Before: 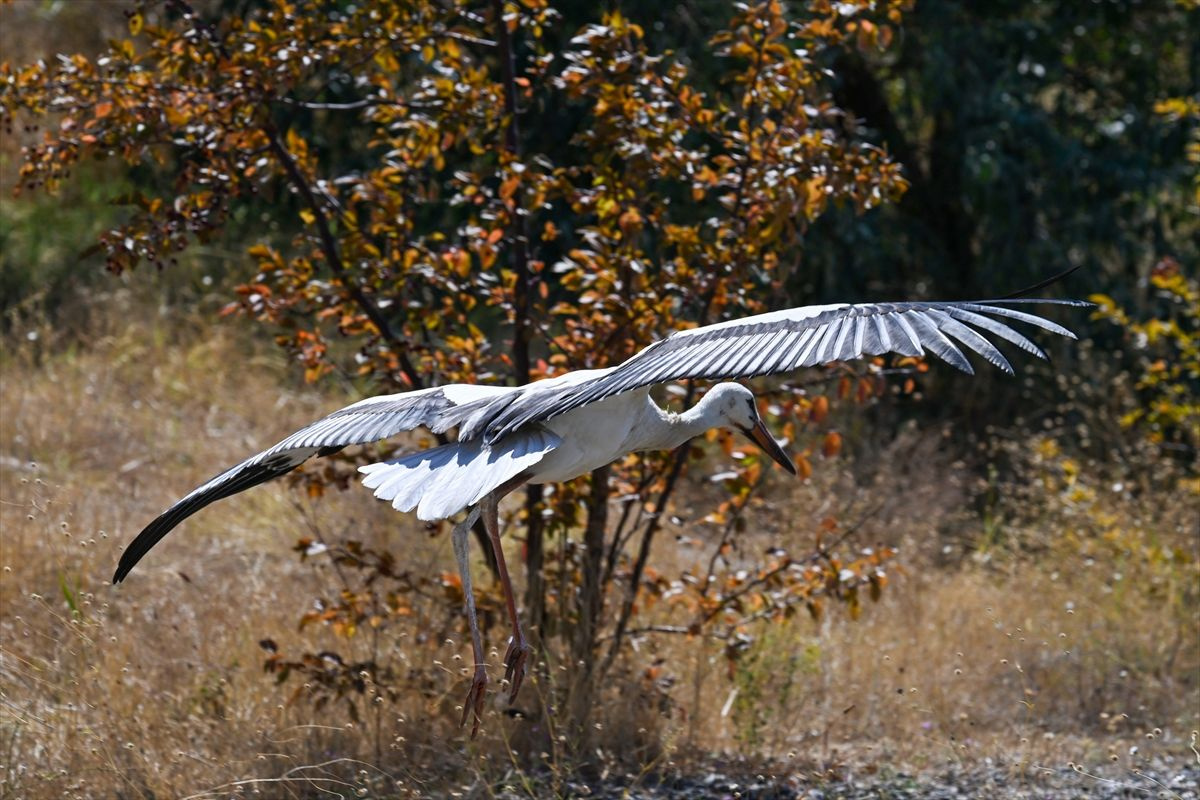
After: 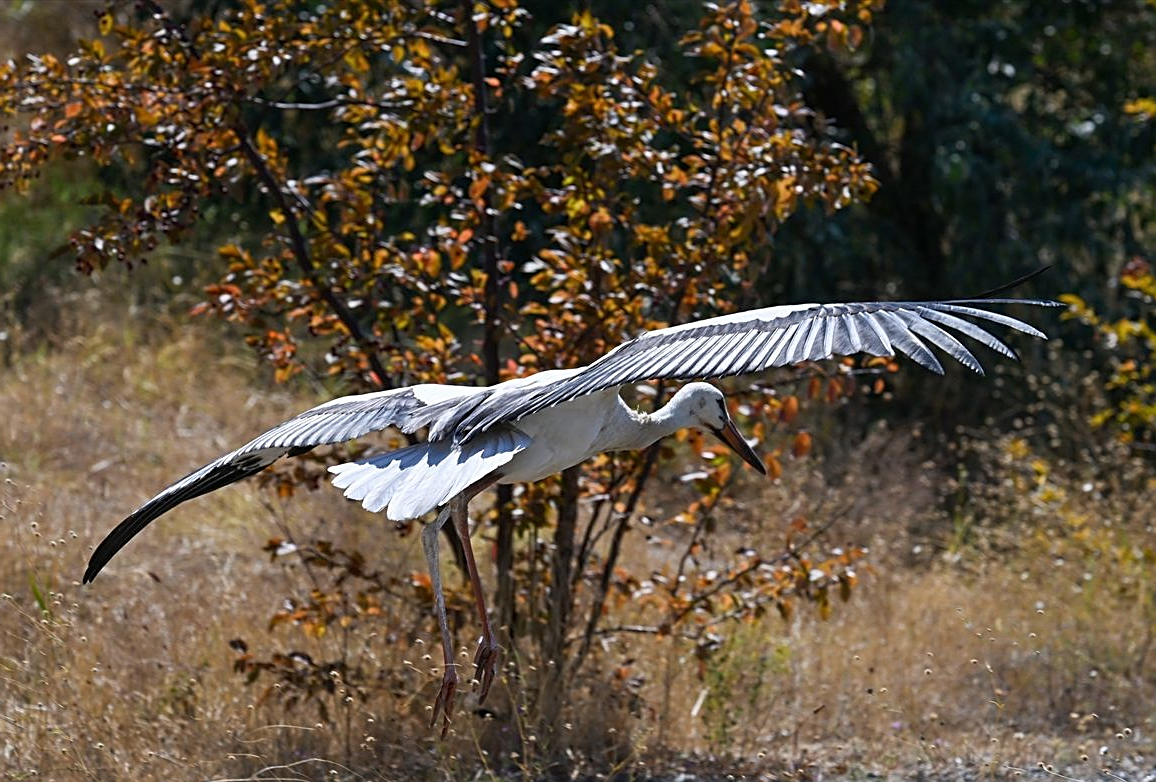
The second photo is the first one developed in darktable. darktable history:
crop and rotate: left 2.536%, right 1.107%, bottom 2.246%
sharpen: on, module defaults
